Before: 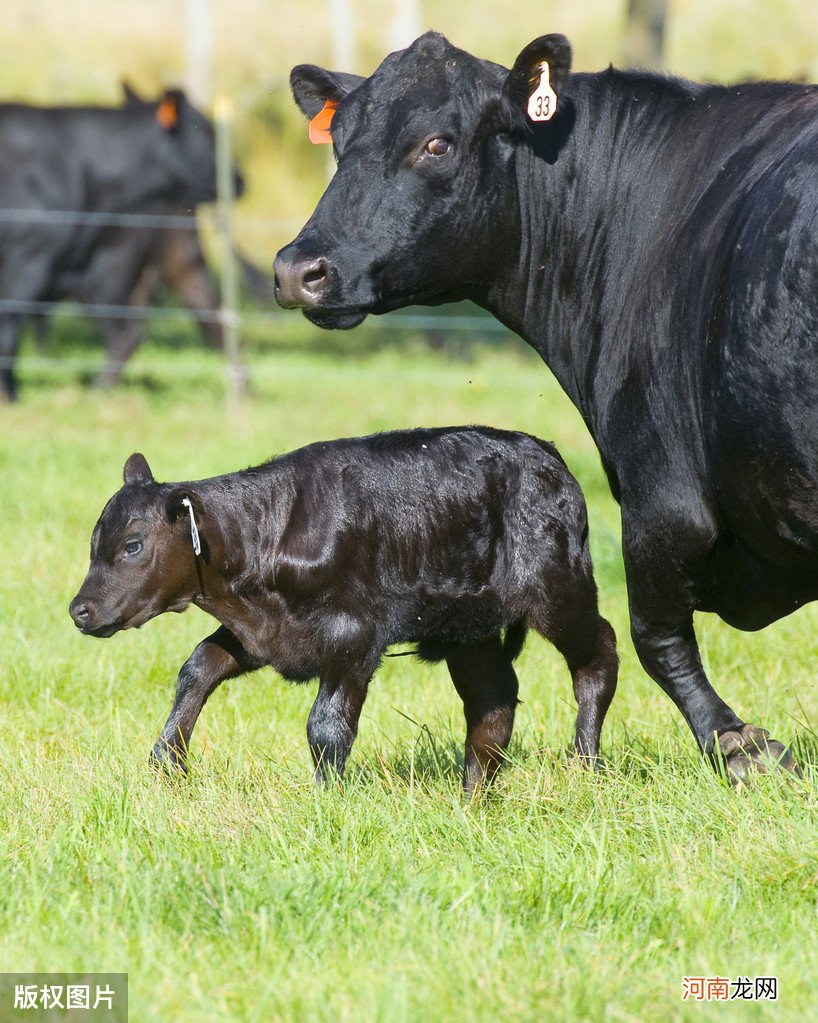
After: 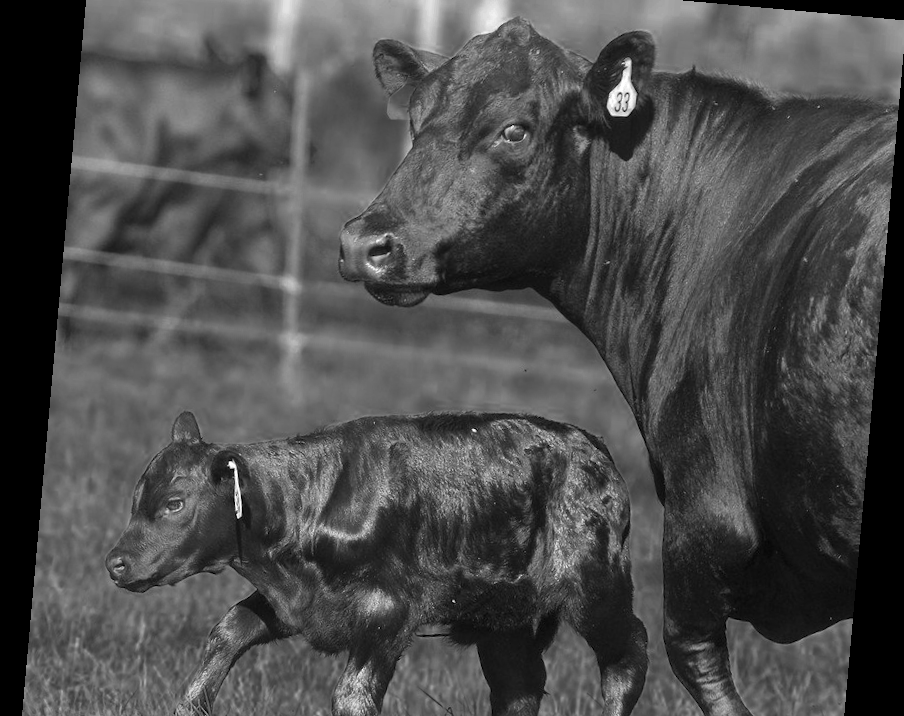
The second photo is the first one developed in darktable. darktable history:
rotate and perspective: rotation 5.12°, automatic cropping off
color zones: curves: ch0 [(0.287, 0.048) (0.493, 0.484) (0.737, 0.816)]; ch1 [(0, 0) (0.143, 0) (0.286, 0) (0.429, 0) (0.571, 0) (0.714, 0) (0.857, 0)]
crop and rotate: top 4.848%, bottom 29.503%
